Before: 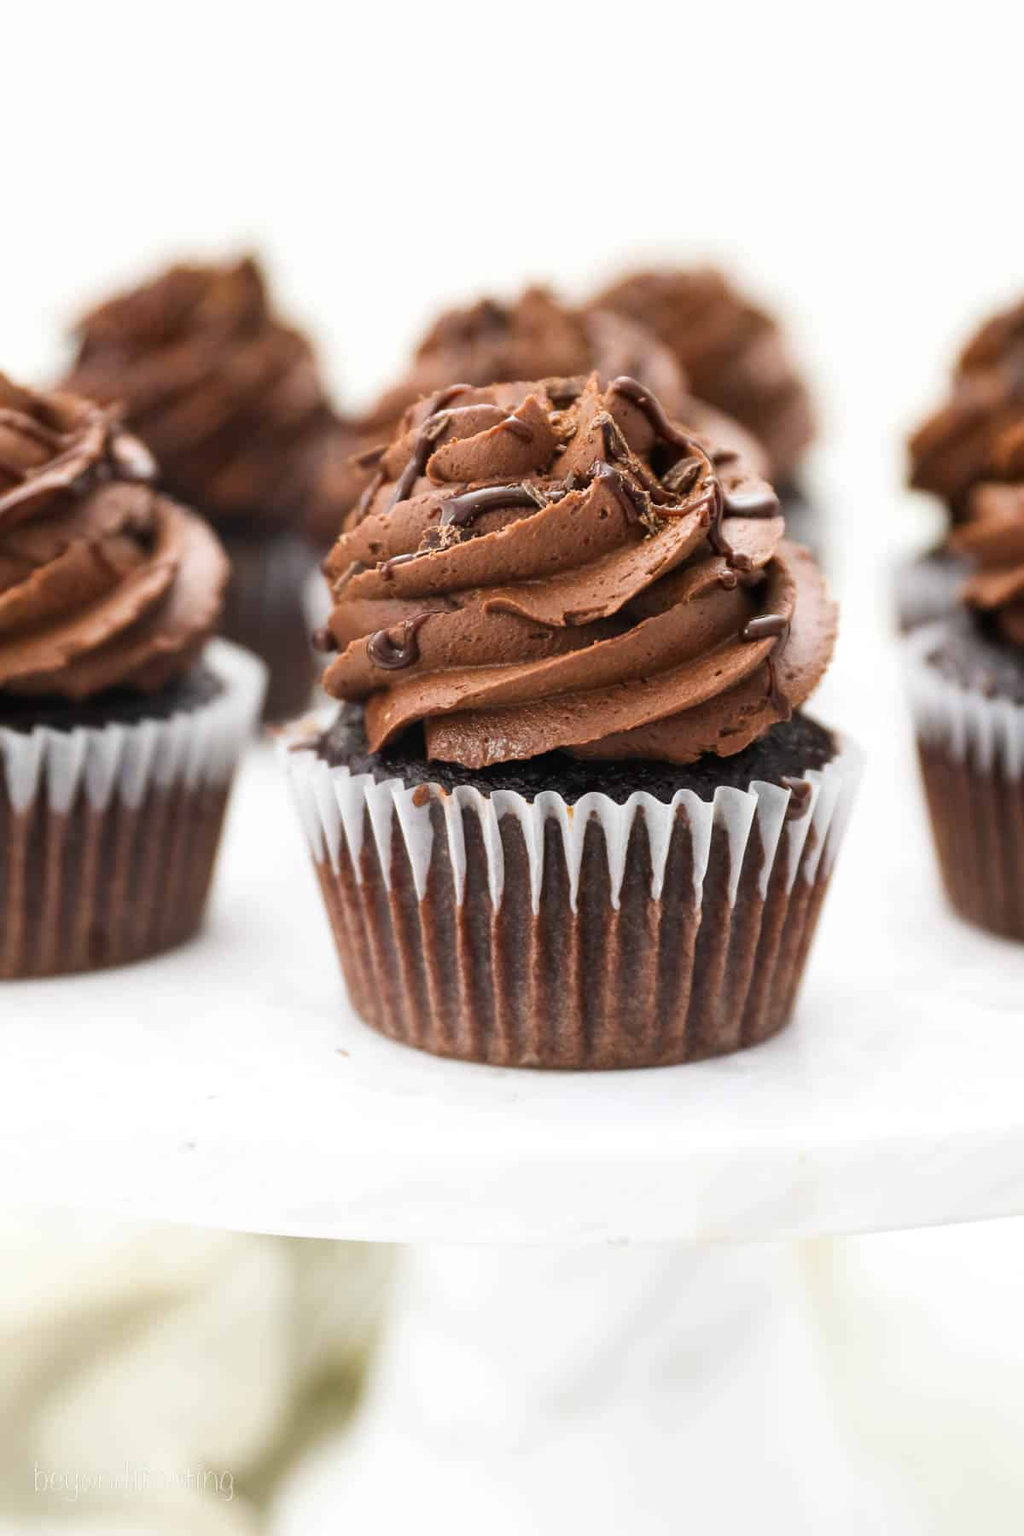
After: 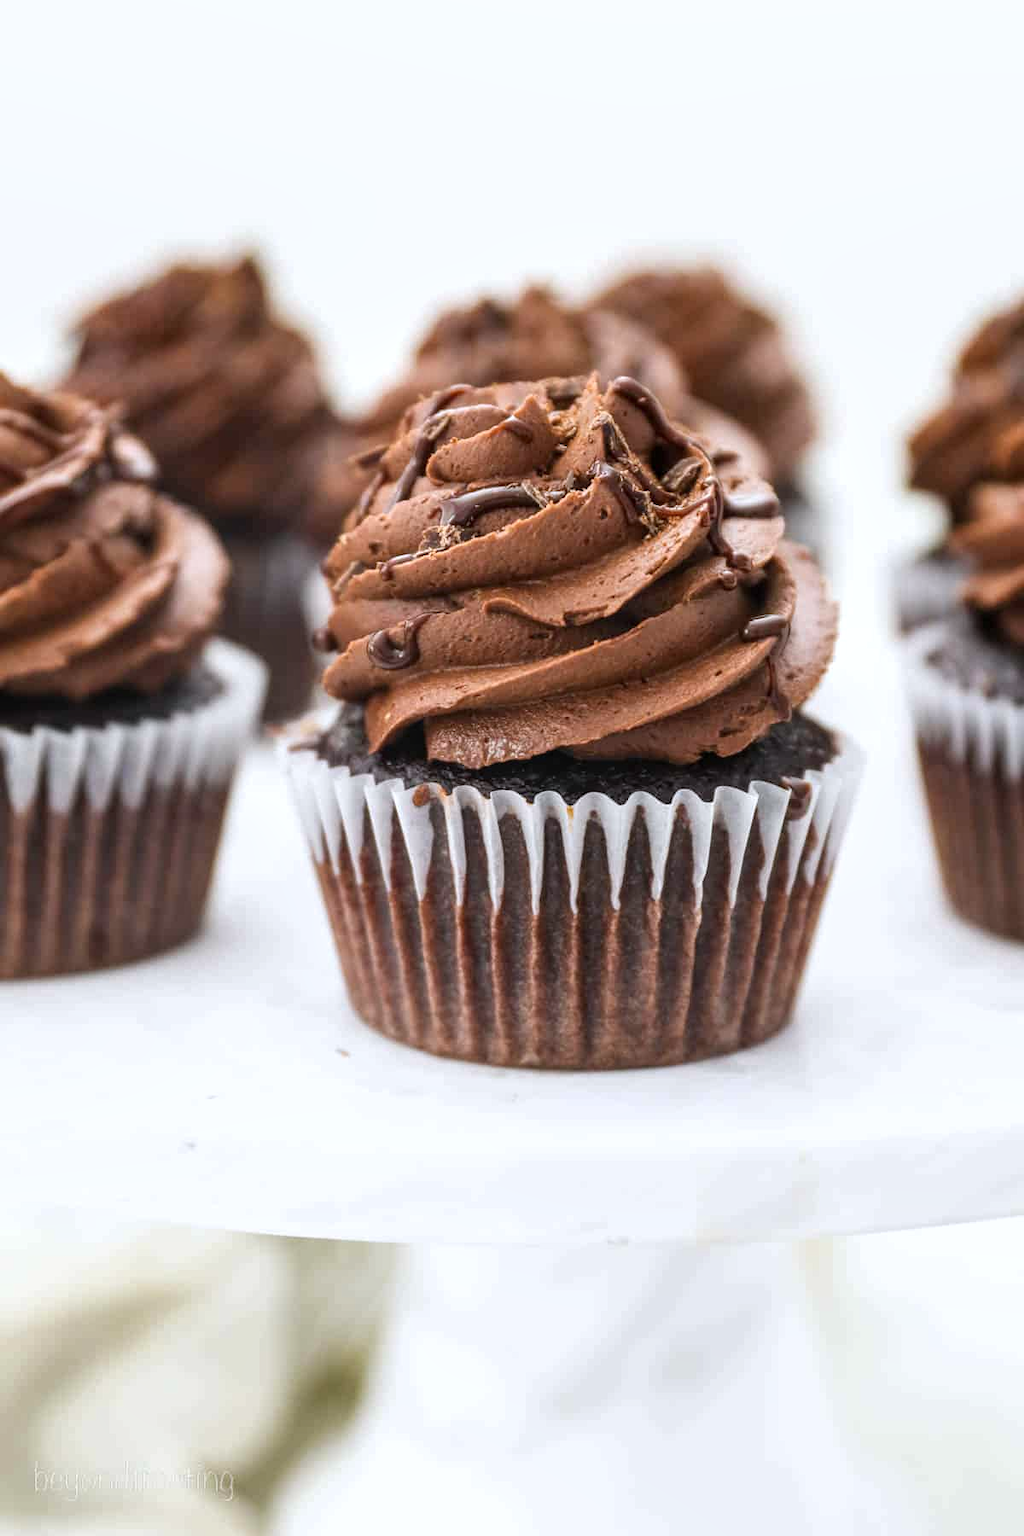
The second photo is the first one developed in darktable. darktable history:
white balance: red 0.983, blue 1.036
local contrast: on, module defaults
